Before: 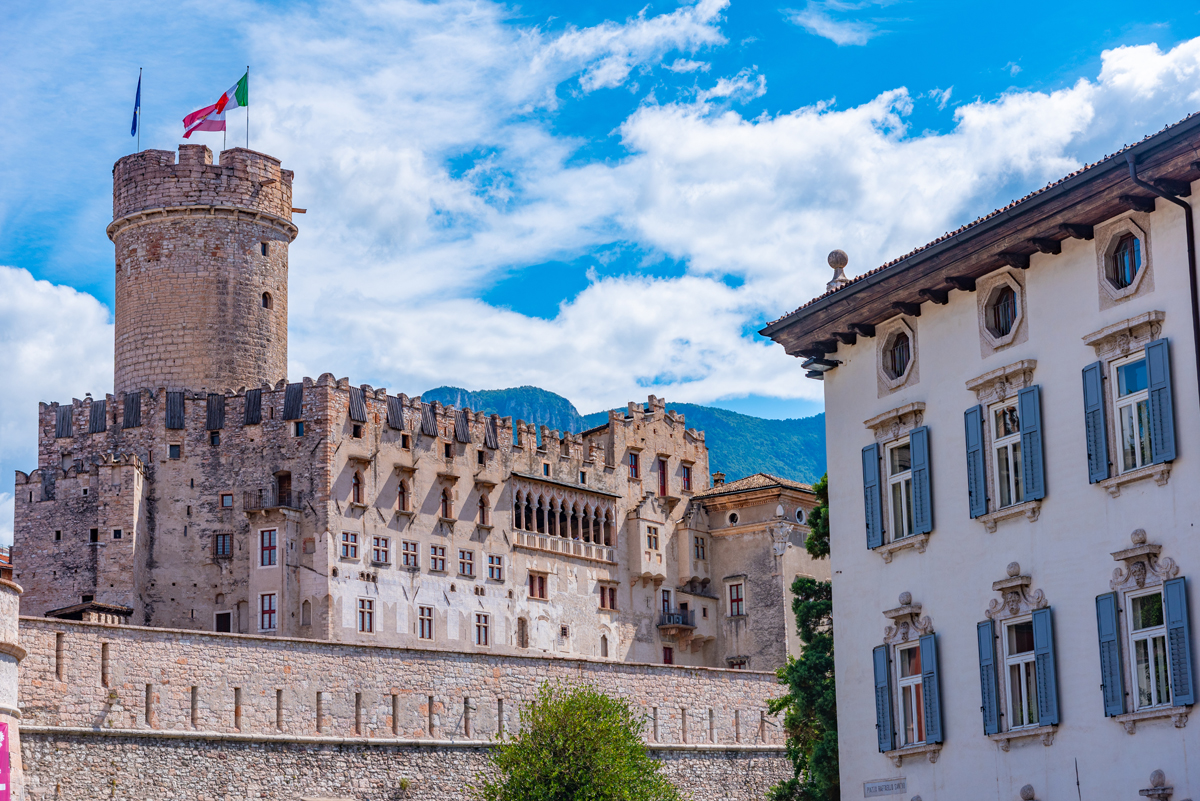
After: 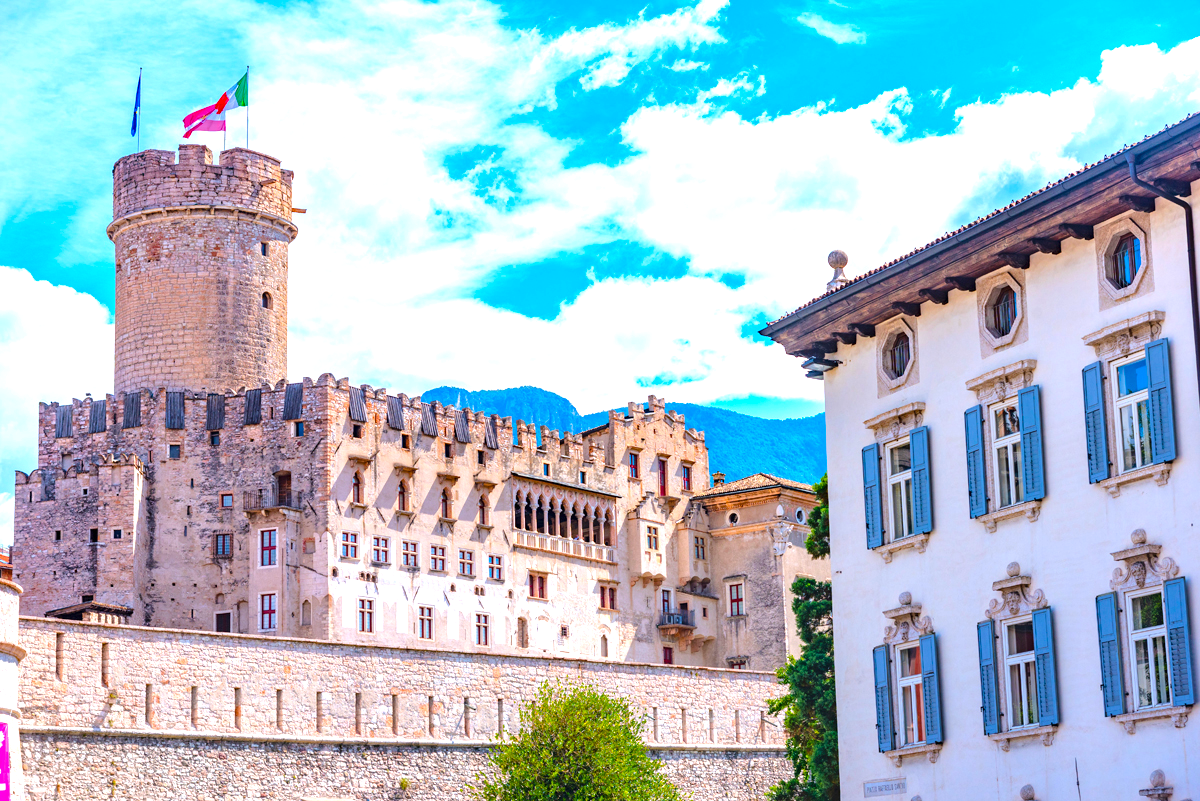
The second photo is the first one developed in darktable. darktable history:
exposure: black level correction 0, exposure 1 EV, compensate exposure bias true, compensate highlight preservation false
color balance rgb: perceptual saturation grading › global saturation 25%, perceptual brilliance grading › mid-tones 10%, perceptual brilliance grading › shadows 15%, global vibrance 20%
